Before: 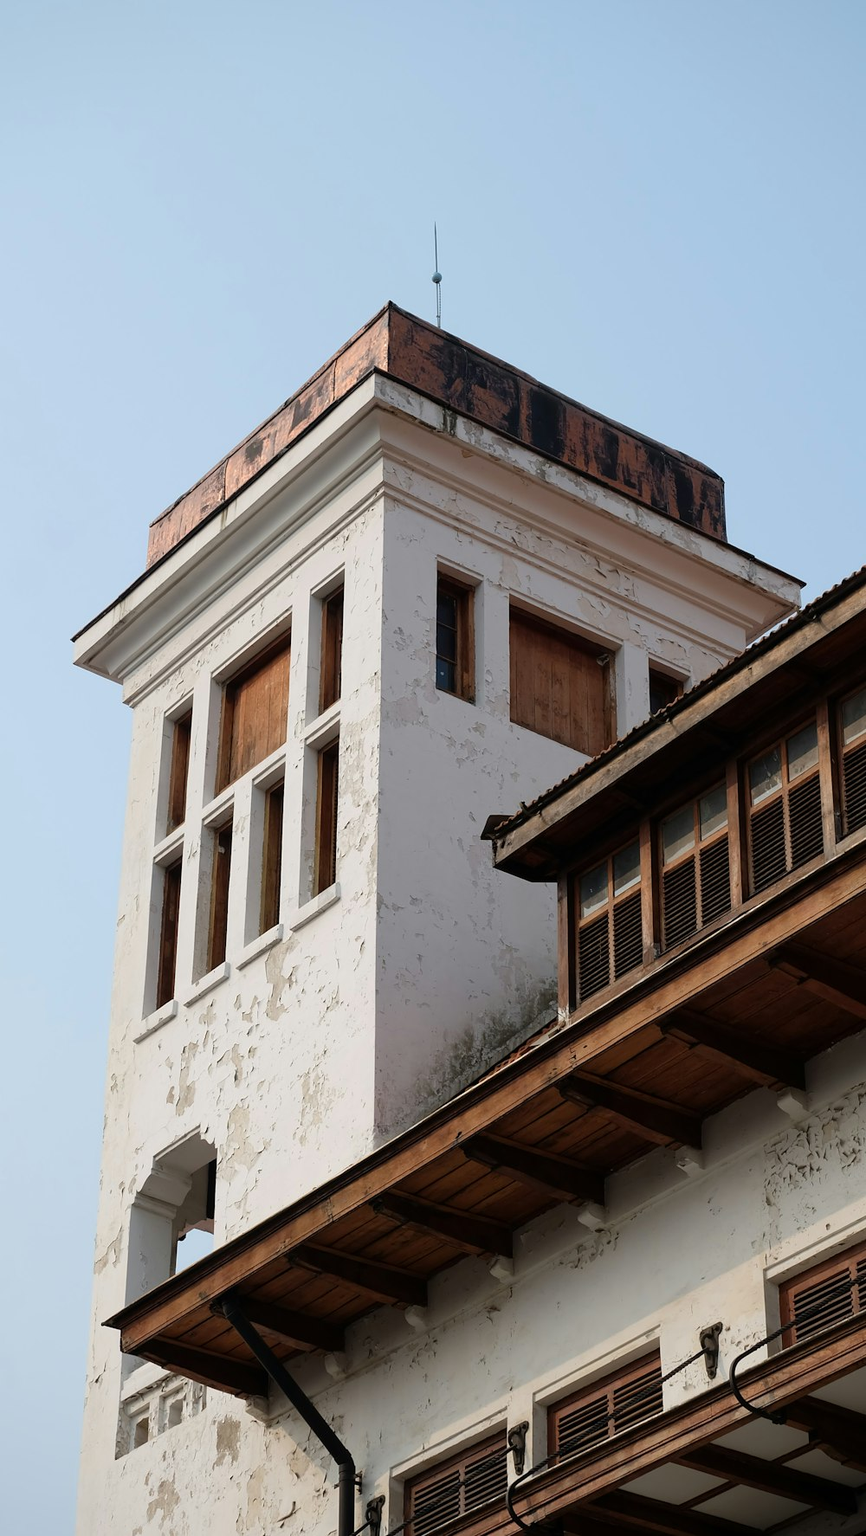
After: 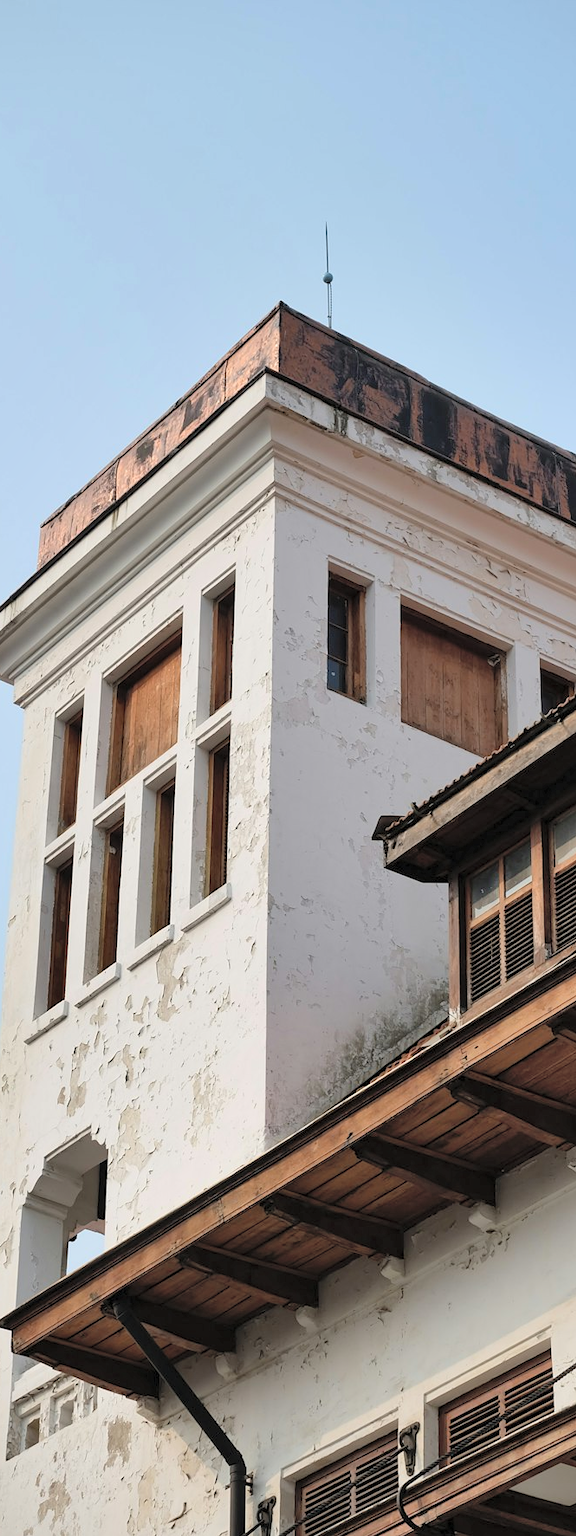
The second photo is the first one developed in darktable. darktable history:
shadows and highlights: low approximation 0.01, soften with gaussian
crop and rotate: left 12.673%, right 20.66%
contrast brightness saturation: brightness 0.28
contrast equalizer: octaves 7, y [[0.5, 0.502, 0.506, 0.511, 0.52, 0.537], [0.5 ×6], [0.505, 0.509, 0.518, 0.534, 0.553, 0.561], [0 ×6], [0 ×6]]
